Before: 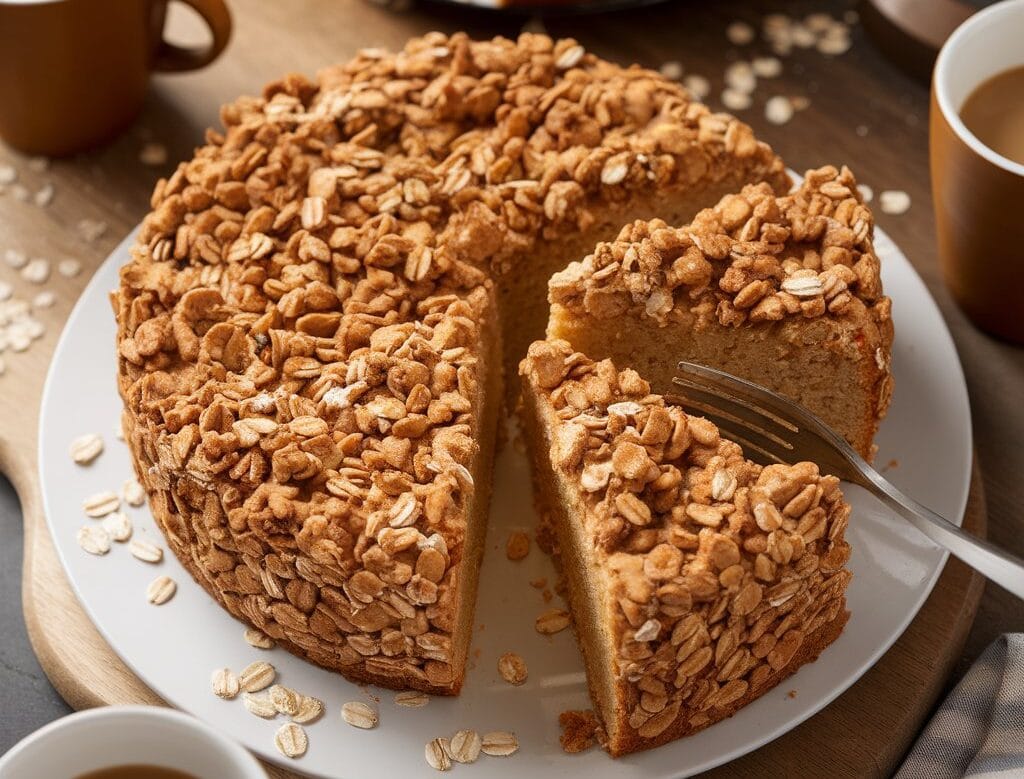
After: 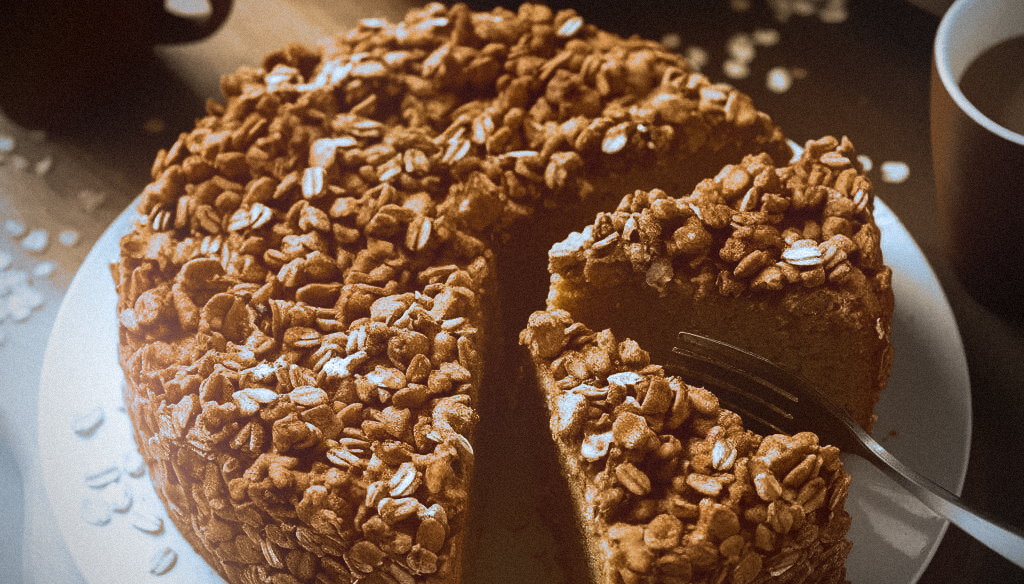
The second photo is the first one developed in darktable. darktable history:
crop: top 3.857%, bottom 21.132%
tone curve: curves: ch0 [(0, 0) (0.56, 0.467) (0.846, 0.934) (1, 1)]
rgb primaries: tint hue 3.14°, red hue -0.023, red purity 1.17, green hue 0.005, blue hue 0.049, blue purity 1
color calibration: x 0.329, y 0.345, temperature 5633 K
exposure: exposure -0.293 EV
split-toning: shadows › hue 351.18°, shadows › saturation 0.86, highlights › hue 218.82°, highlights › saturation 0.73, balance -19.167
bloom: threshold 82.5%, strength 16.25%
vignetting: fall-off start 75%, brightness -0.692, width/height ratio 1.084
surface blur: radius 20.94, red 0.03, green 0.083, blue 0.02
shadows and highlights: shadows -12.5, white point adjustment 4, highlights 28.33
